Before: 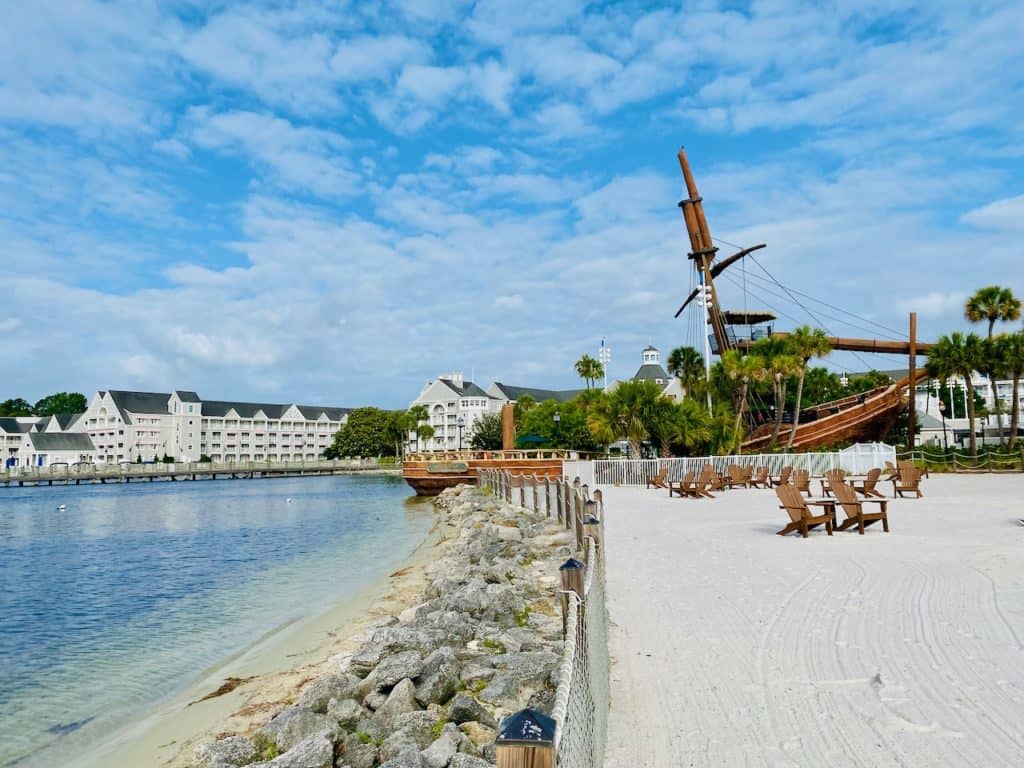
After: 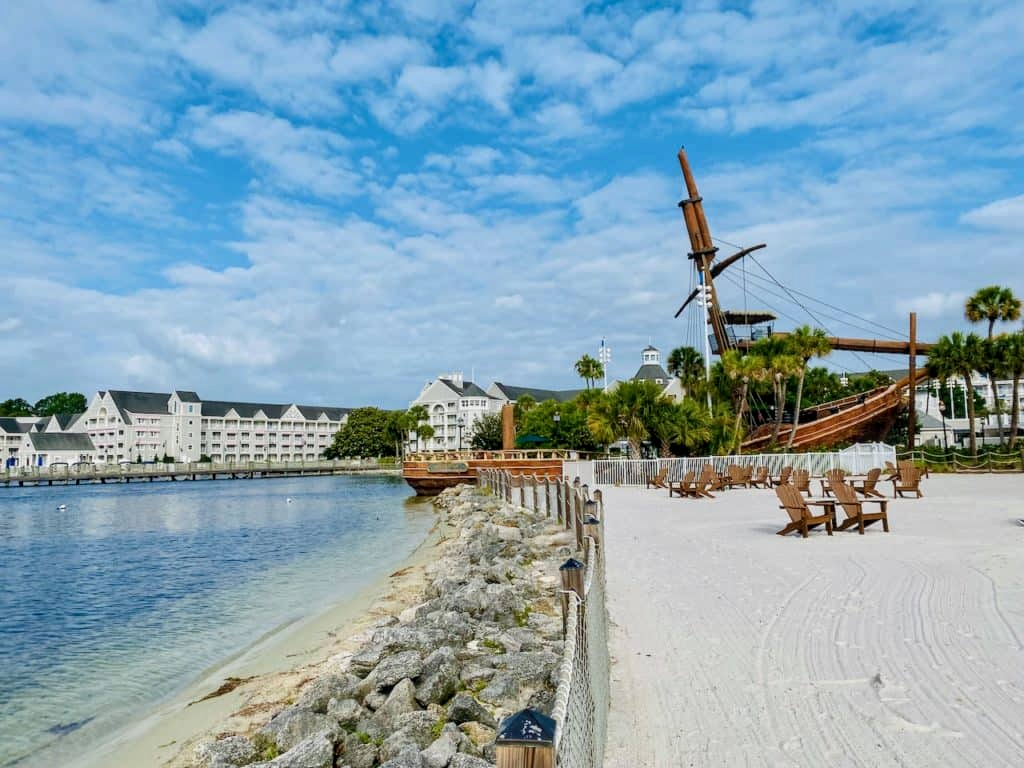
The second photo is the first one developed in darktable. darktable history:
exposure: exposure -0.048 EV, compensate highlight preservation false
local contrast: on, module defaults
